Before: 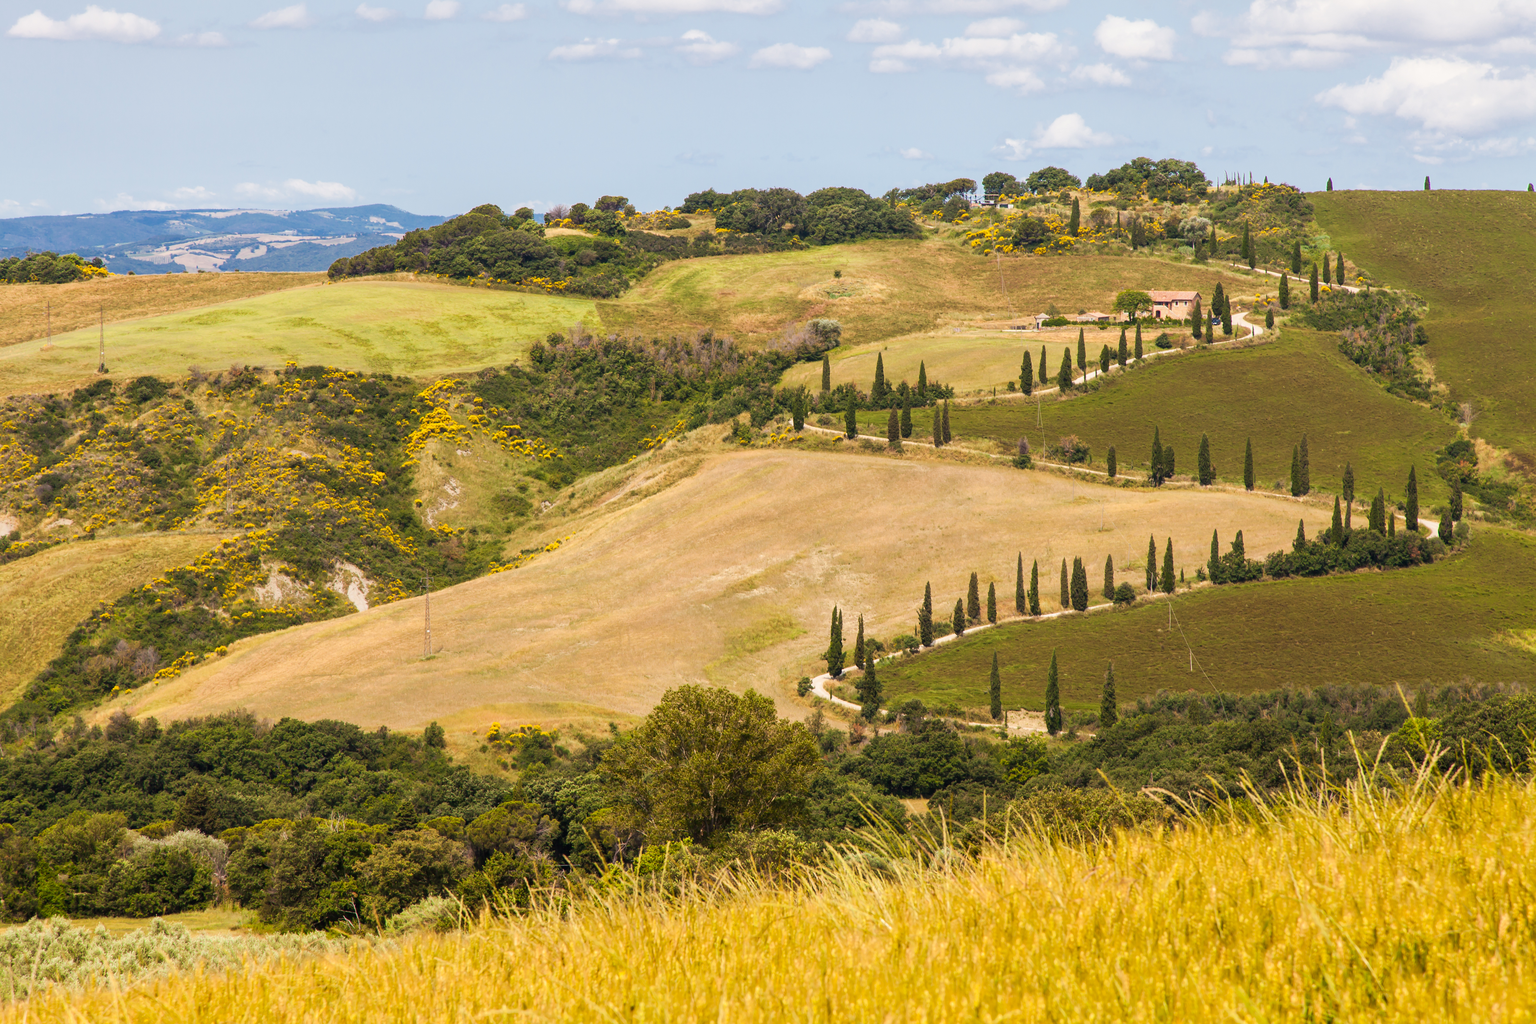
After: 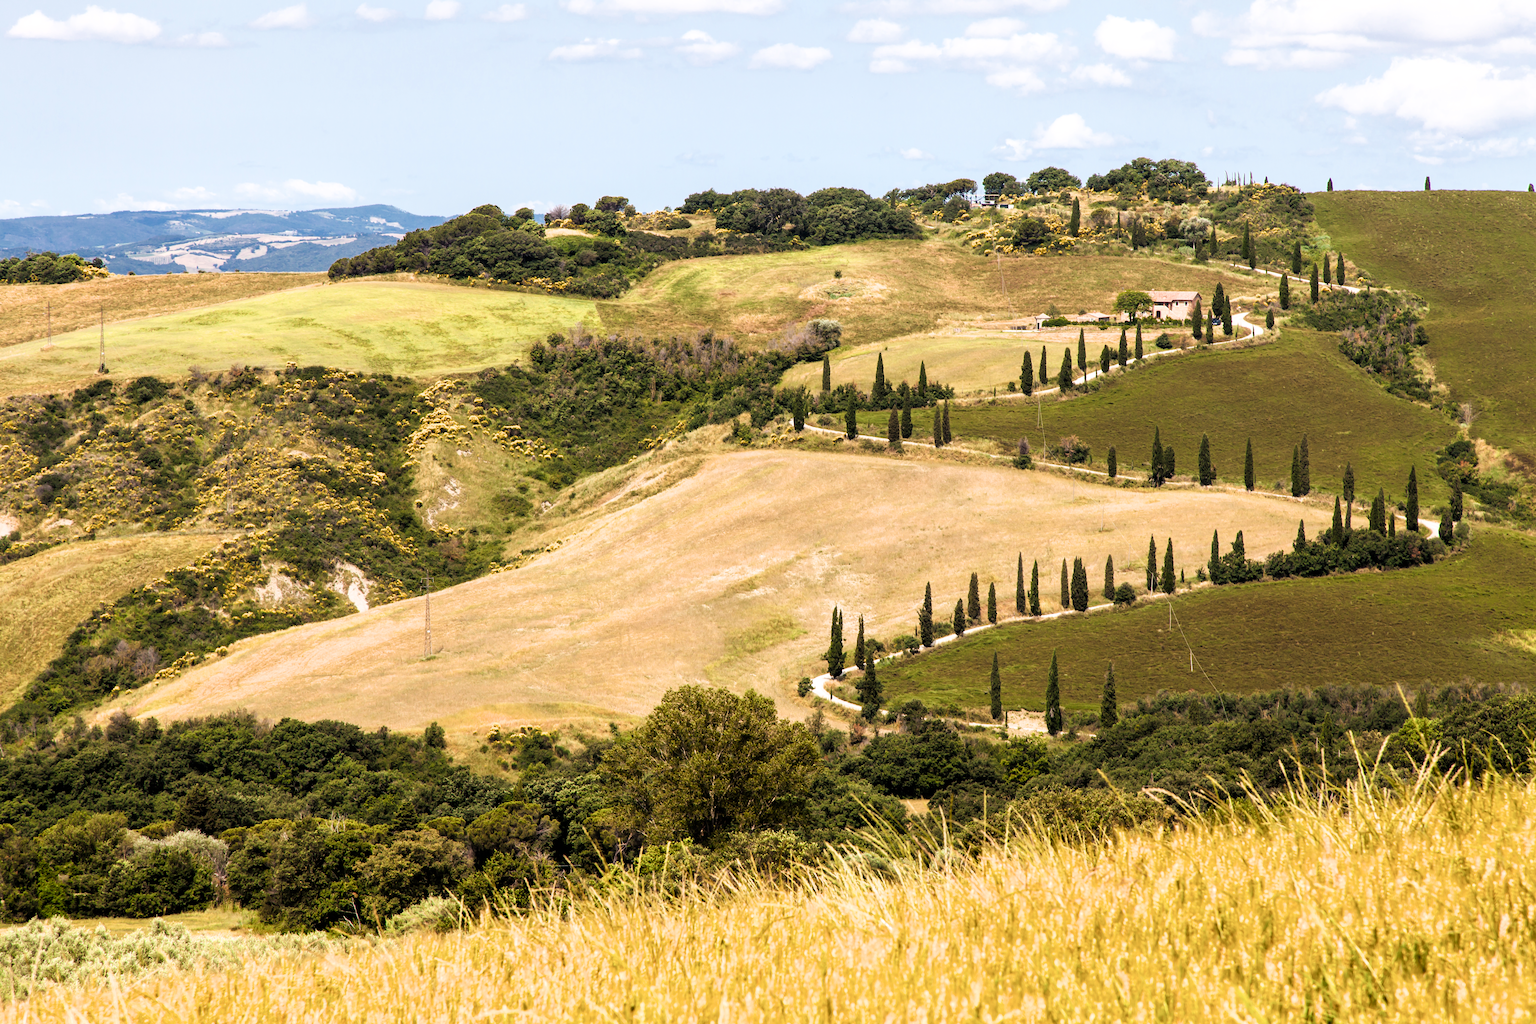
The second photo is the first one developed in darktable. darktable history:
filmic rgb: black relative exposure -8.26 EV, white relative exposure 2.2 EV, target white luminance 99.948%, hardness 7.09, latitude 74.55%, contrast 1.324, highlights saturation mix -1.5%, shadows ↔ highlights balance 30.44%
